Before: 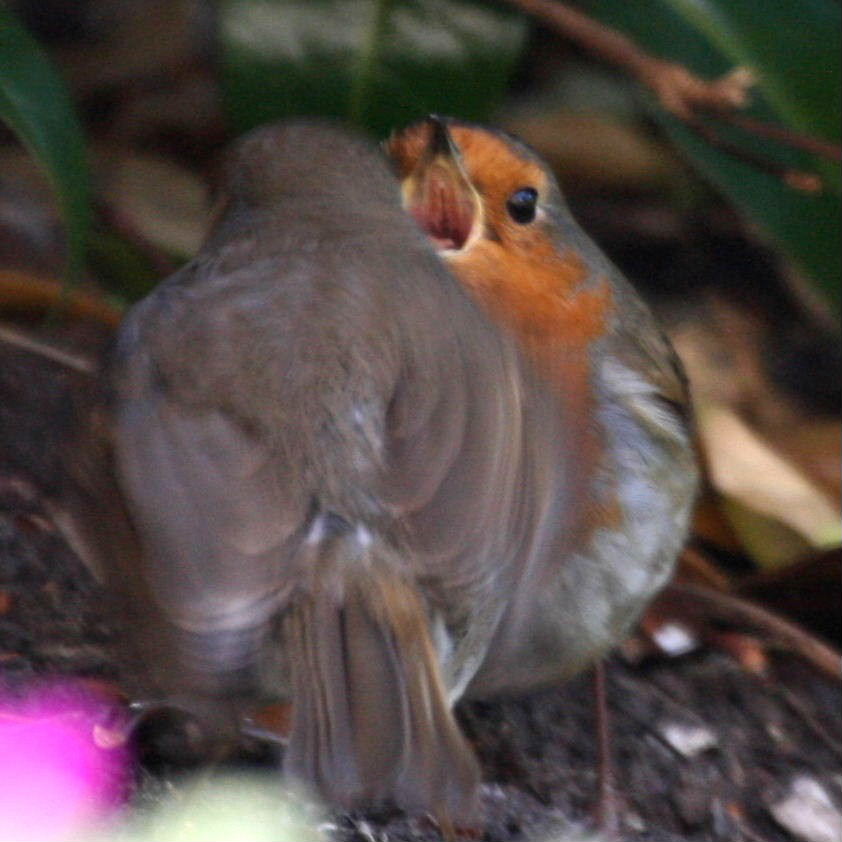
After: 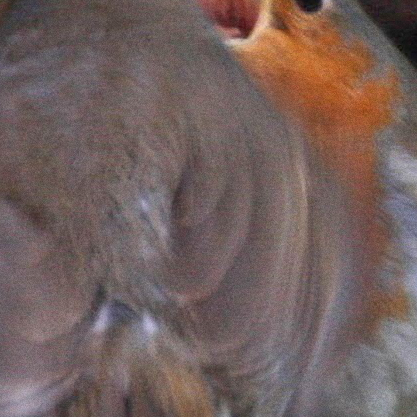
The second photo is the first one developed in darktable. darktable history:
rotate and perspective: rotation 0.192°, lens shift (horizontal) -0.015, crop left 0.005, crop right 0.996, crop top 0.006, crop bottom 0.99
exposure: exposure -0.01 EV, compensate highlight preservation false
sharpen: on, module defaults
crop: left 25%, top 25%, right 25%, bottom 25%
grain: coarseness 0.09 ISO
shadows and highlights: on, module defaults
